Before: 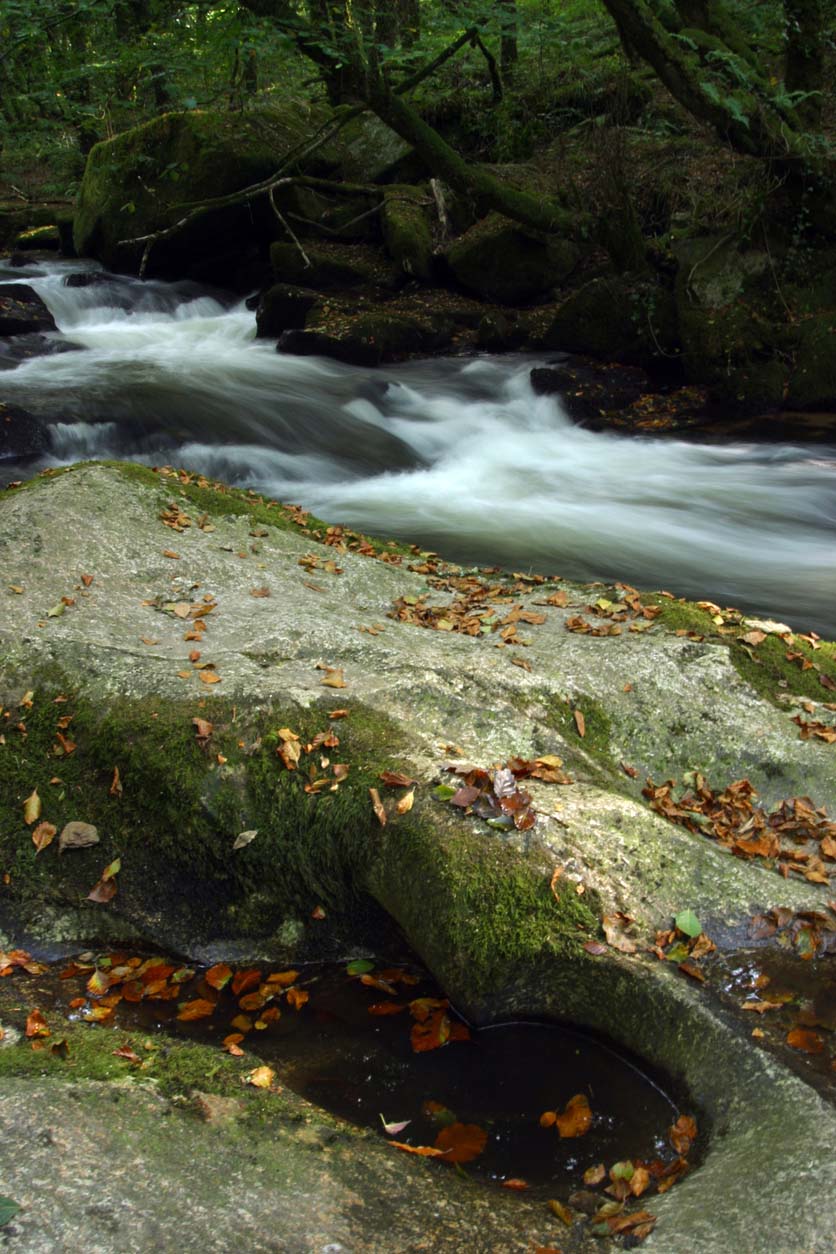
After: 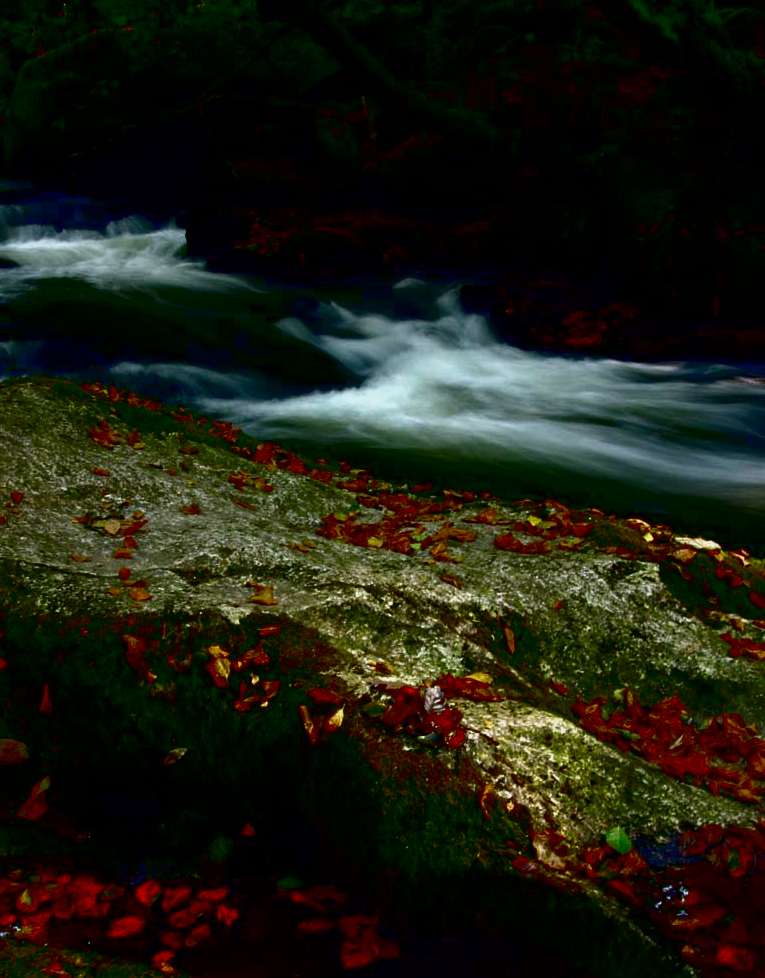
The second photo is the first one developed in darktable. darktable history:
exposure: black level correction 0.098, exposure -0.089 EV, compensate highlight preservation false
crop: left 8.381%, top 6.626%, bottom 15.327%
contrast brightness saturation: contrast 0.086, brightness -0.603, saturation 0.172
